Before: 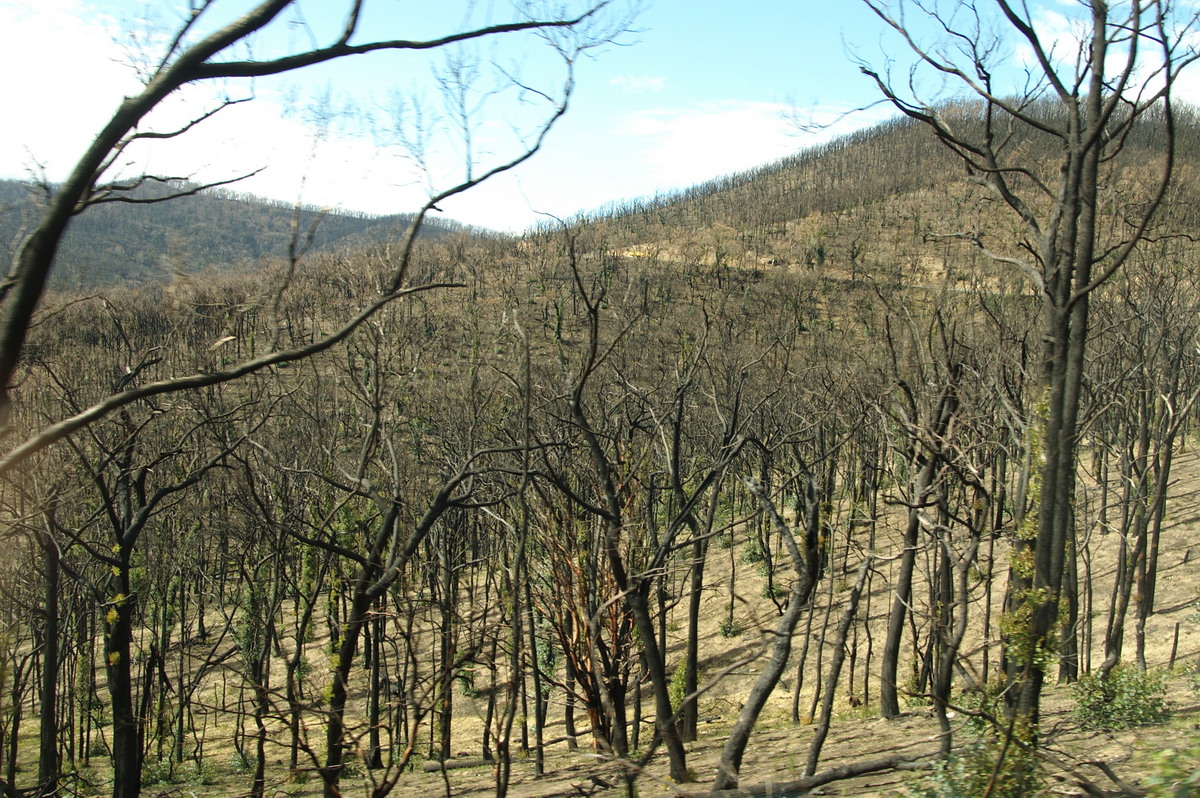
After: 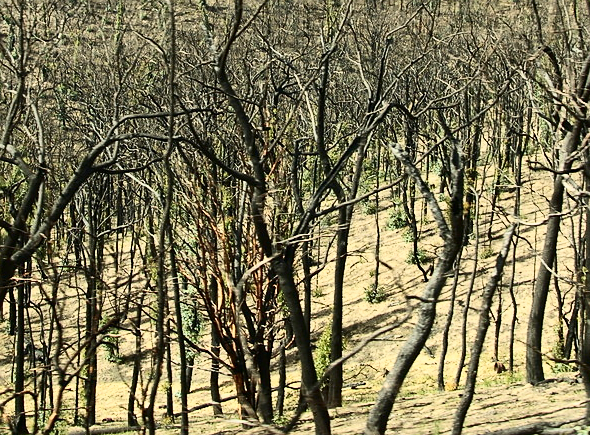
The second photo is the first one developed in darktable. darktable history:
crop: left 29.592%, top 41.894%, right 21.235%, bottom 3.49%
contrast brightness saturation: contrast 0.296
sharpen: radius 0.972, amount 0.602
base curve: curves: ch0 [(0, 0) (0.088, 0.125) (0.176, 0.251) (0.354, 0.501) (0.613, 0.749) (1, 0.877)]
